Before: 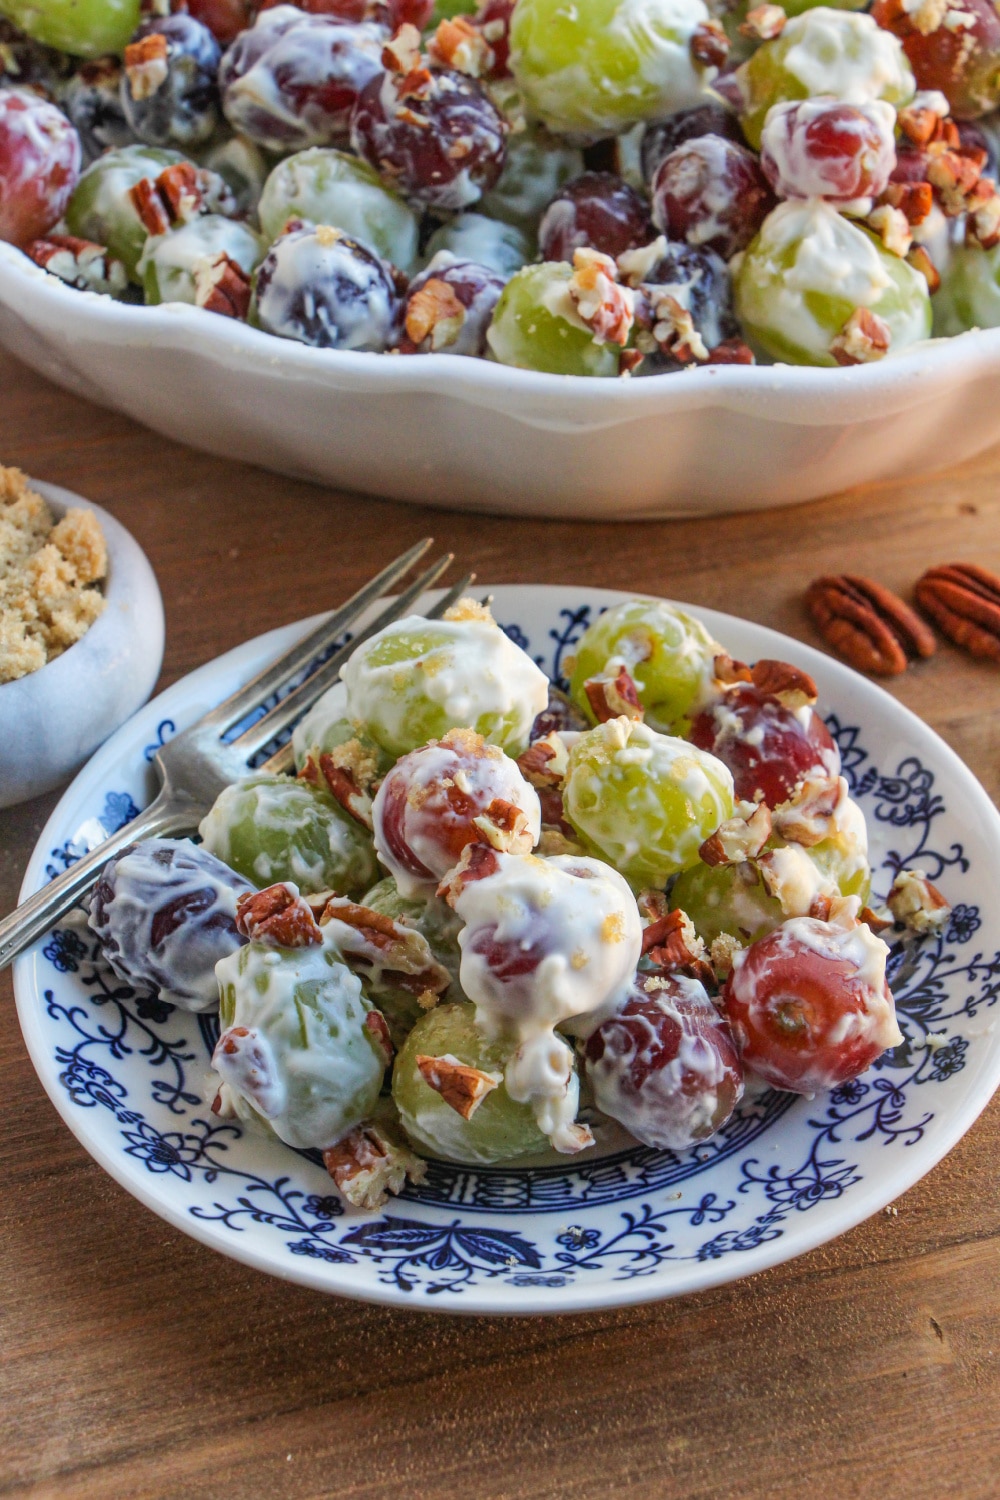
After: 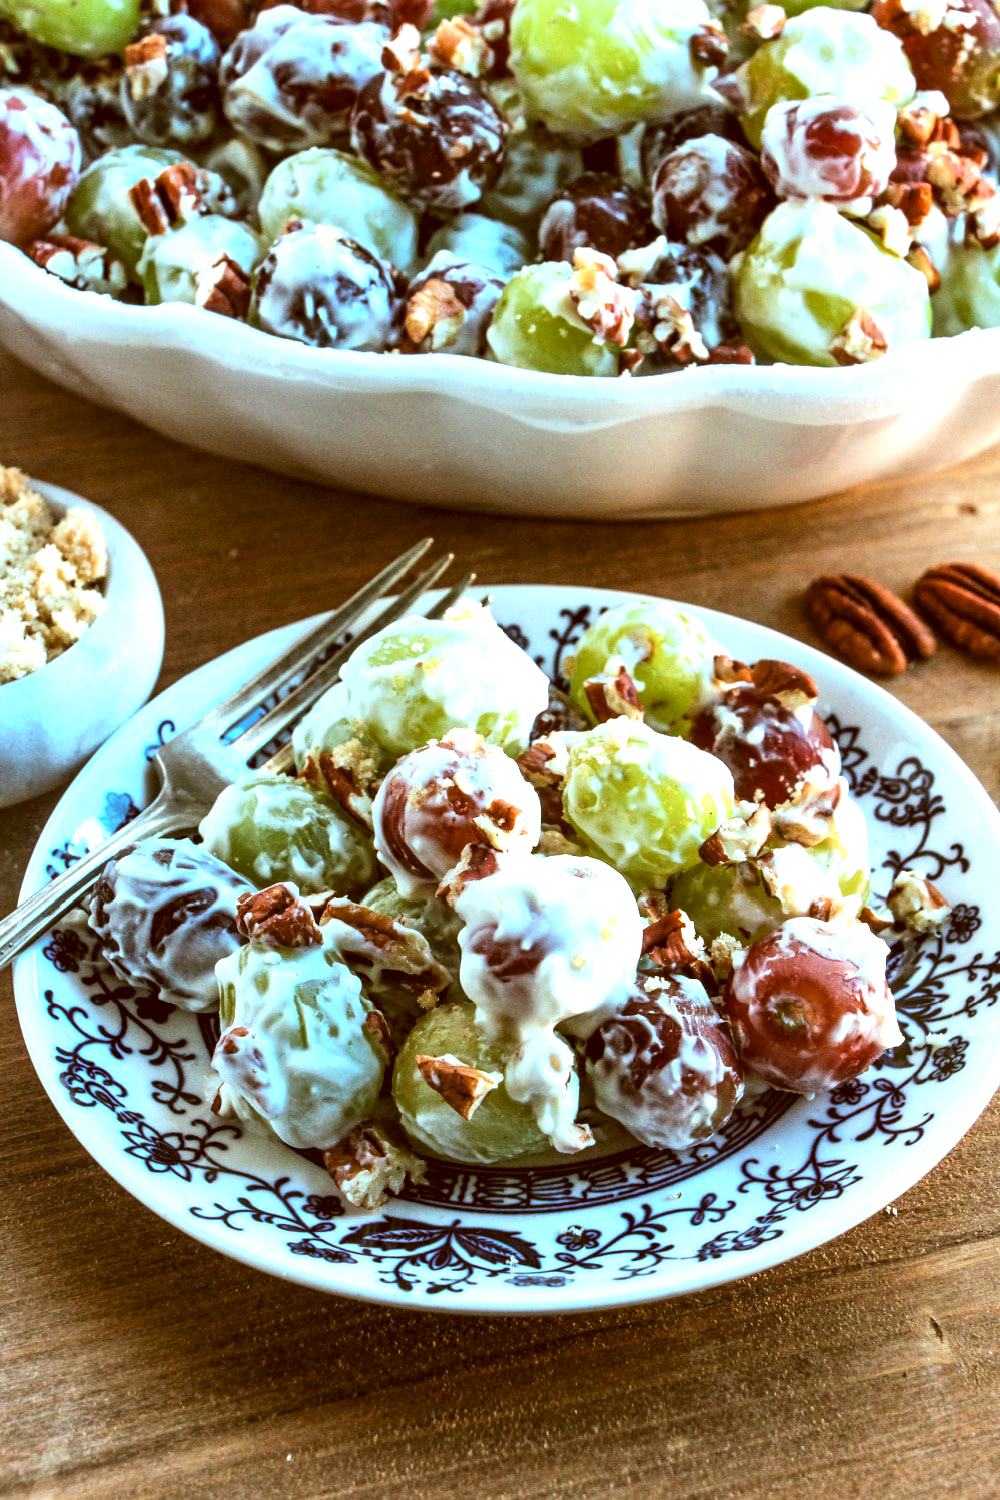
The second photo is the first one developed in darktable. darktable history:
levels: levels [0.101, 0.578, 0.953]
exposure: exposure 1 EV, compensate highlight preservation false
color correction: highlights a* -14.62, highlights b* -16.22, shadows a* 10.12, shadows b* 29.4
